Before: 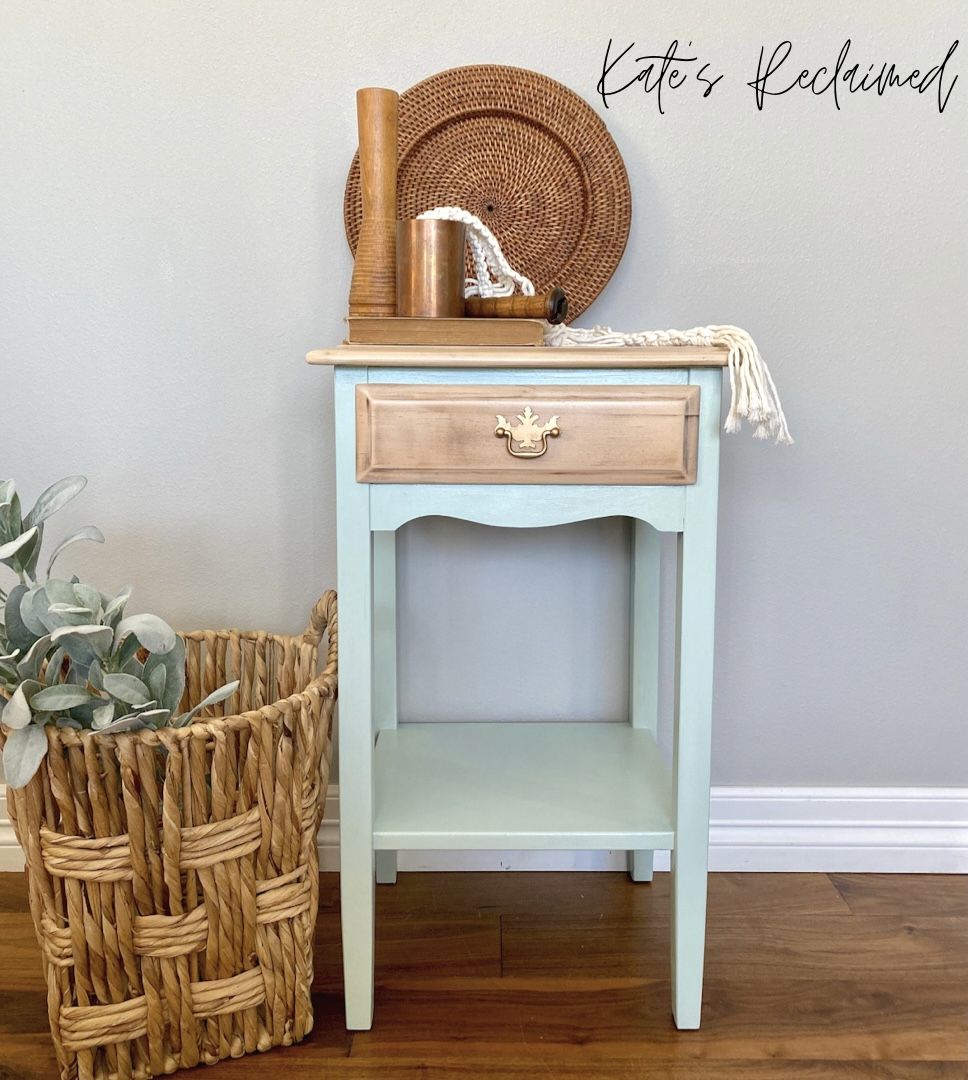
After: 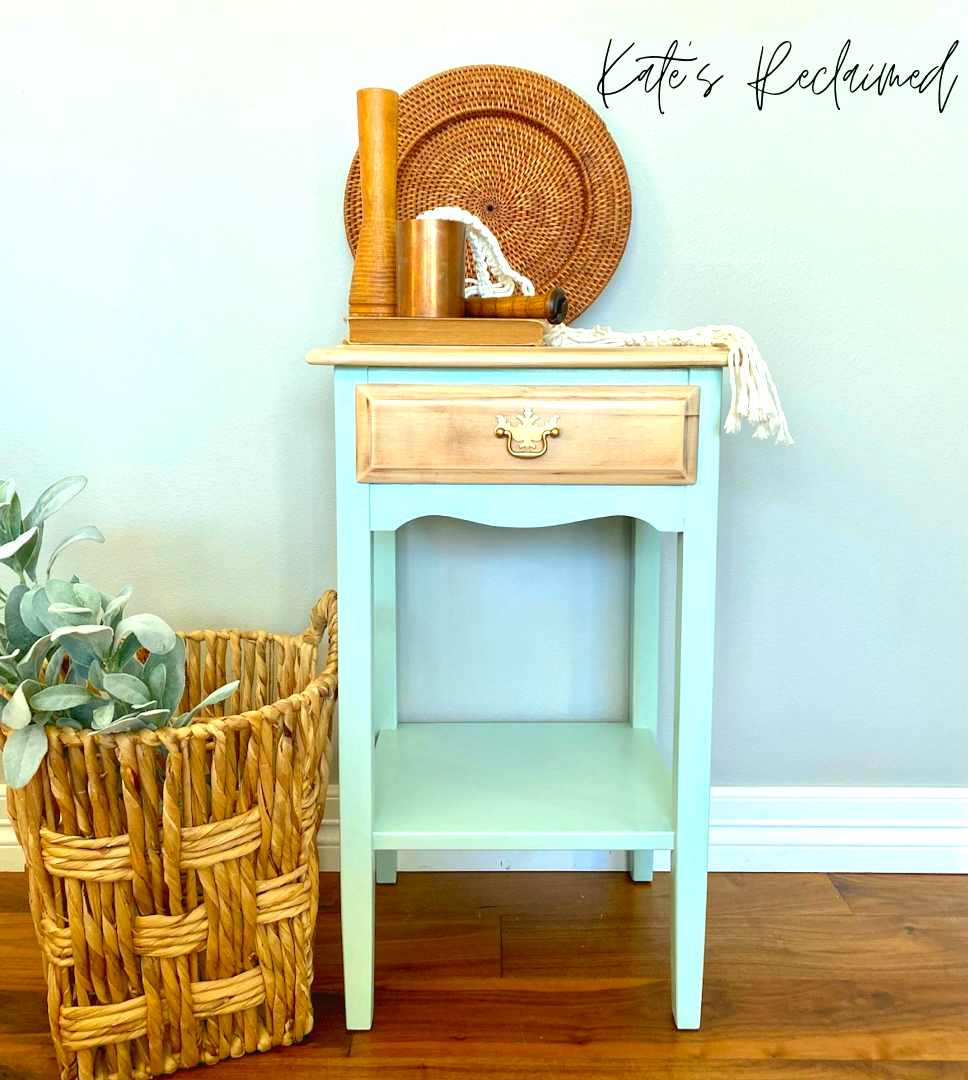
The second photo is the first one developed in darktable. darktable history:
exposure: black level correction 0, exposure 0.591 EV, compensate highlight preservation false
color correction: highlights a* -7.28, highlights b* 1.59, shadows a* -2.89, saturation 1.41
